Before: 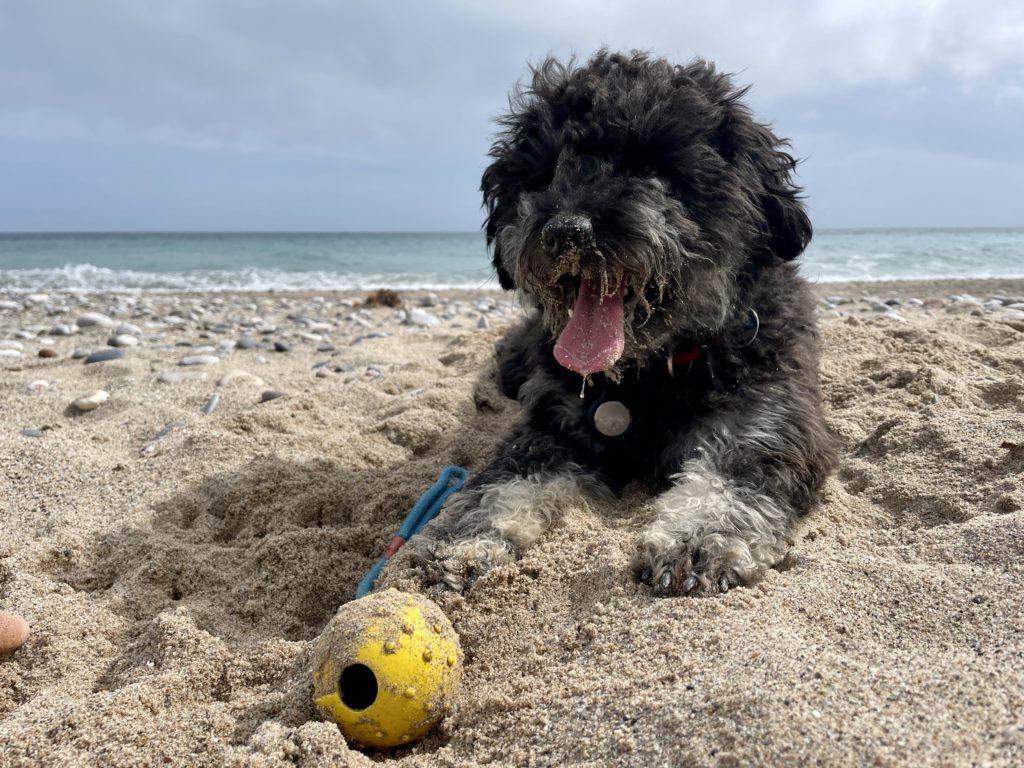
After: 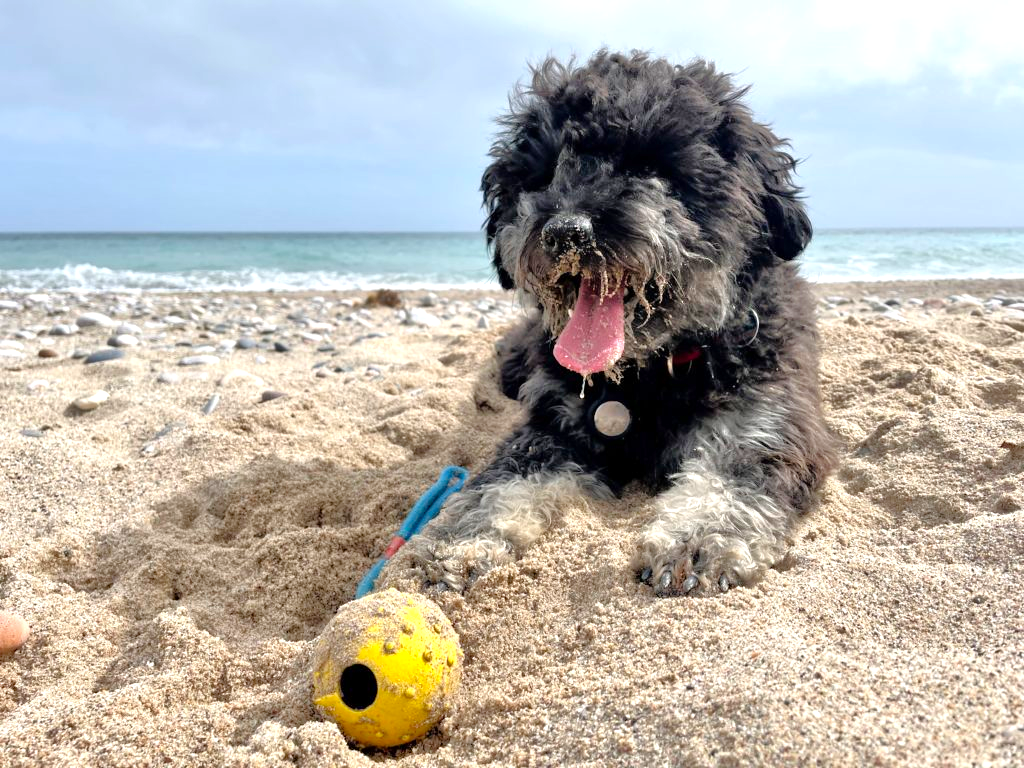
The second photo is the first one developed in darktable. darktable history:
tone equalizer: -7 EV 0.15 EV, -6 EV 0.6 EV, -5 EV 1.15 EV, -4 EV 1.33 EV, -3 EV 1.15 EV, -2 EV 0.6 EV, -1 EV 0.15 EV, mask exposure compensation -0.5 EV
exposure: exposure 0.556 EV, compensate highlight preservation false
